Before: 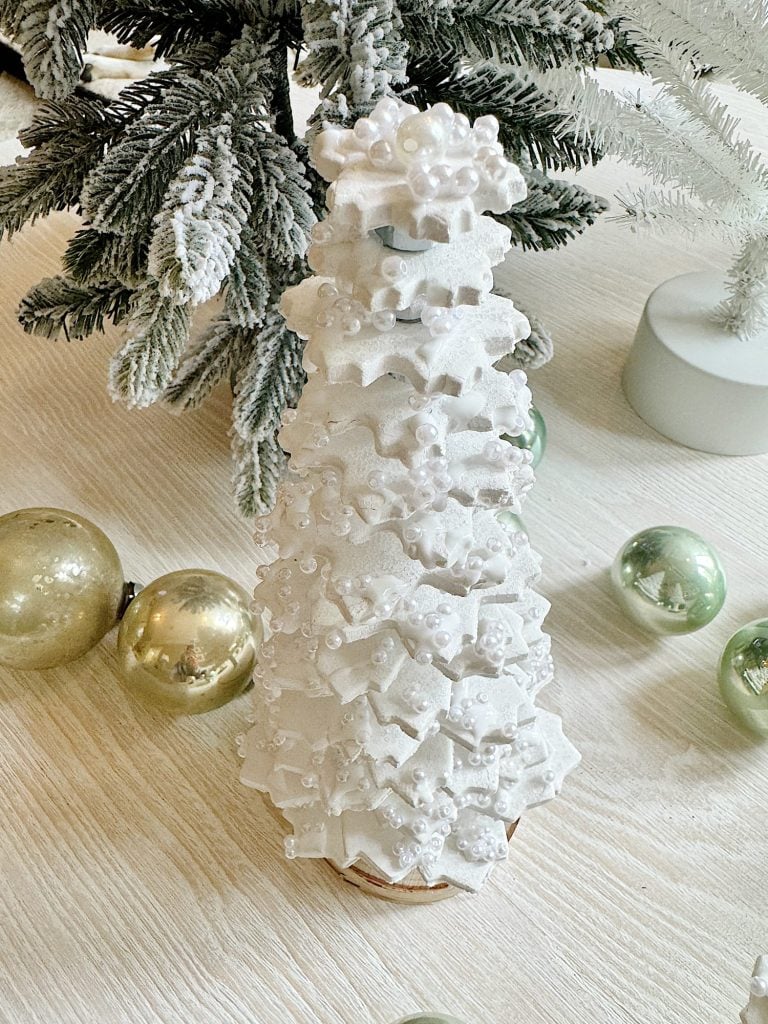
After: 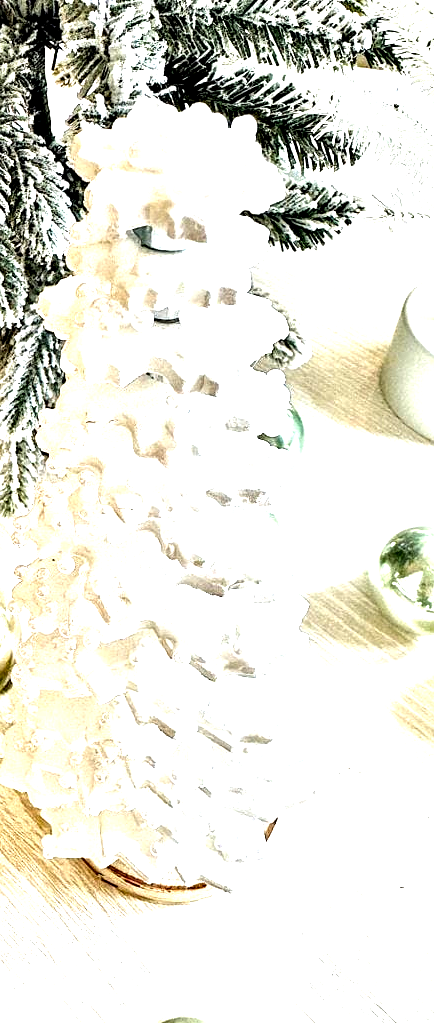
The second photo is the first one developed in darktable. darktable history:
local contrast: highlights 27%, shadows 73%, midtone range 0.749
exposure: black level correction 0, exposure 1.743 EV, compensate highlight preservation false
crop: left 31.558%, top 0.019%, right 11.901%
contrast equalizer: octaves 7, y [[0.6 ×6], [0.55 ×6], [0 ×6], [0 ×6], [0 ×6]]
